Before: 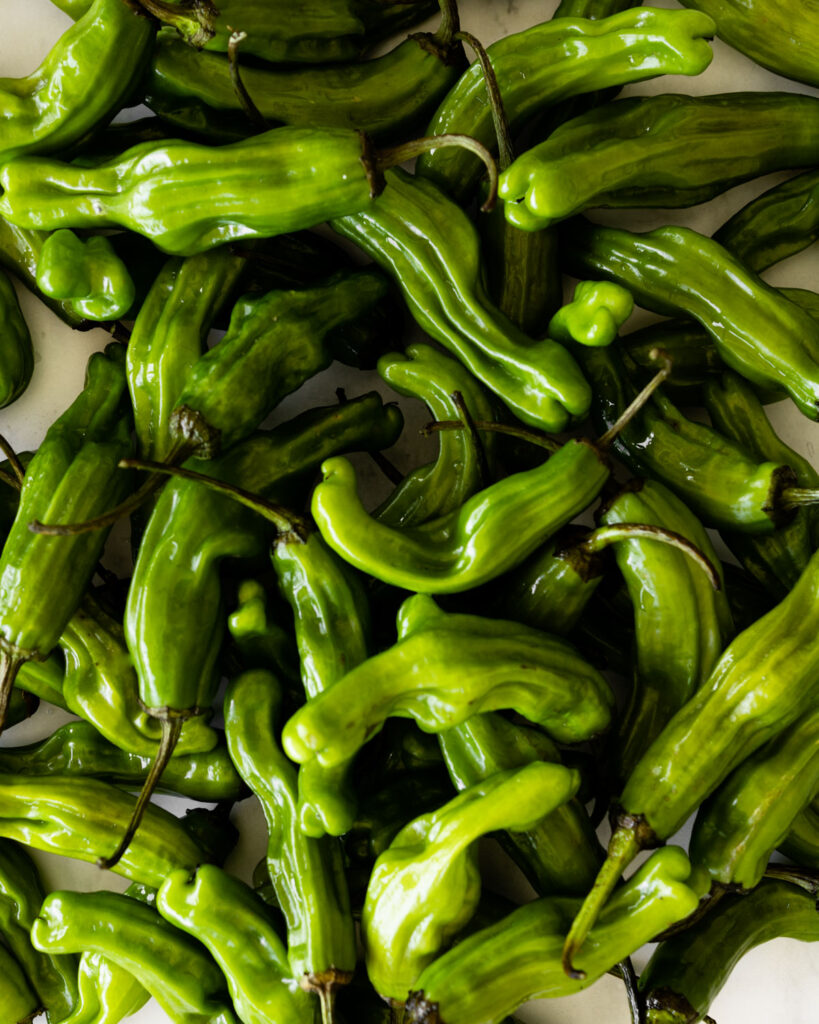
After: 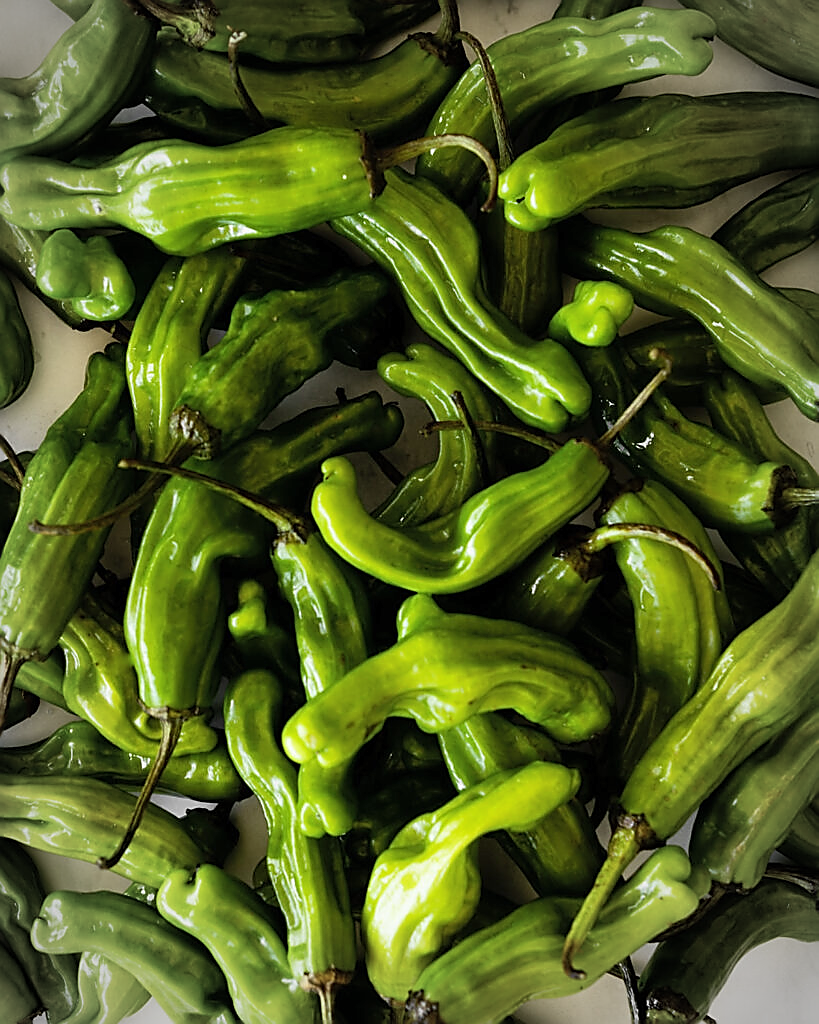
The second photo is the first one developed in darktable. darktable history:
contrast brightness saturation: contrast 0.054, brightness 0.065, saturation 0.014
vignetting: automatic ratio true
sharpen: radius 1.41, amount 1.251, threshold 0.77
